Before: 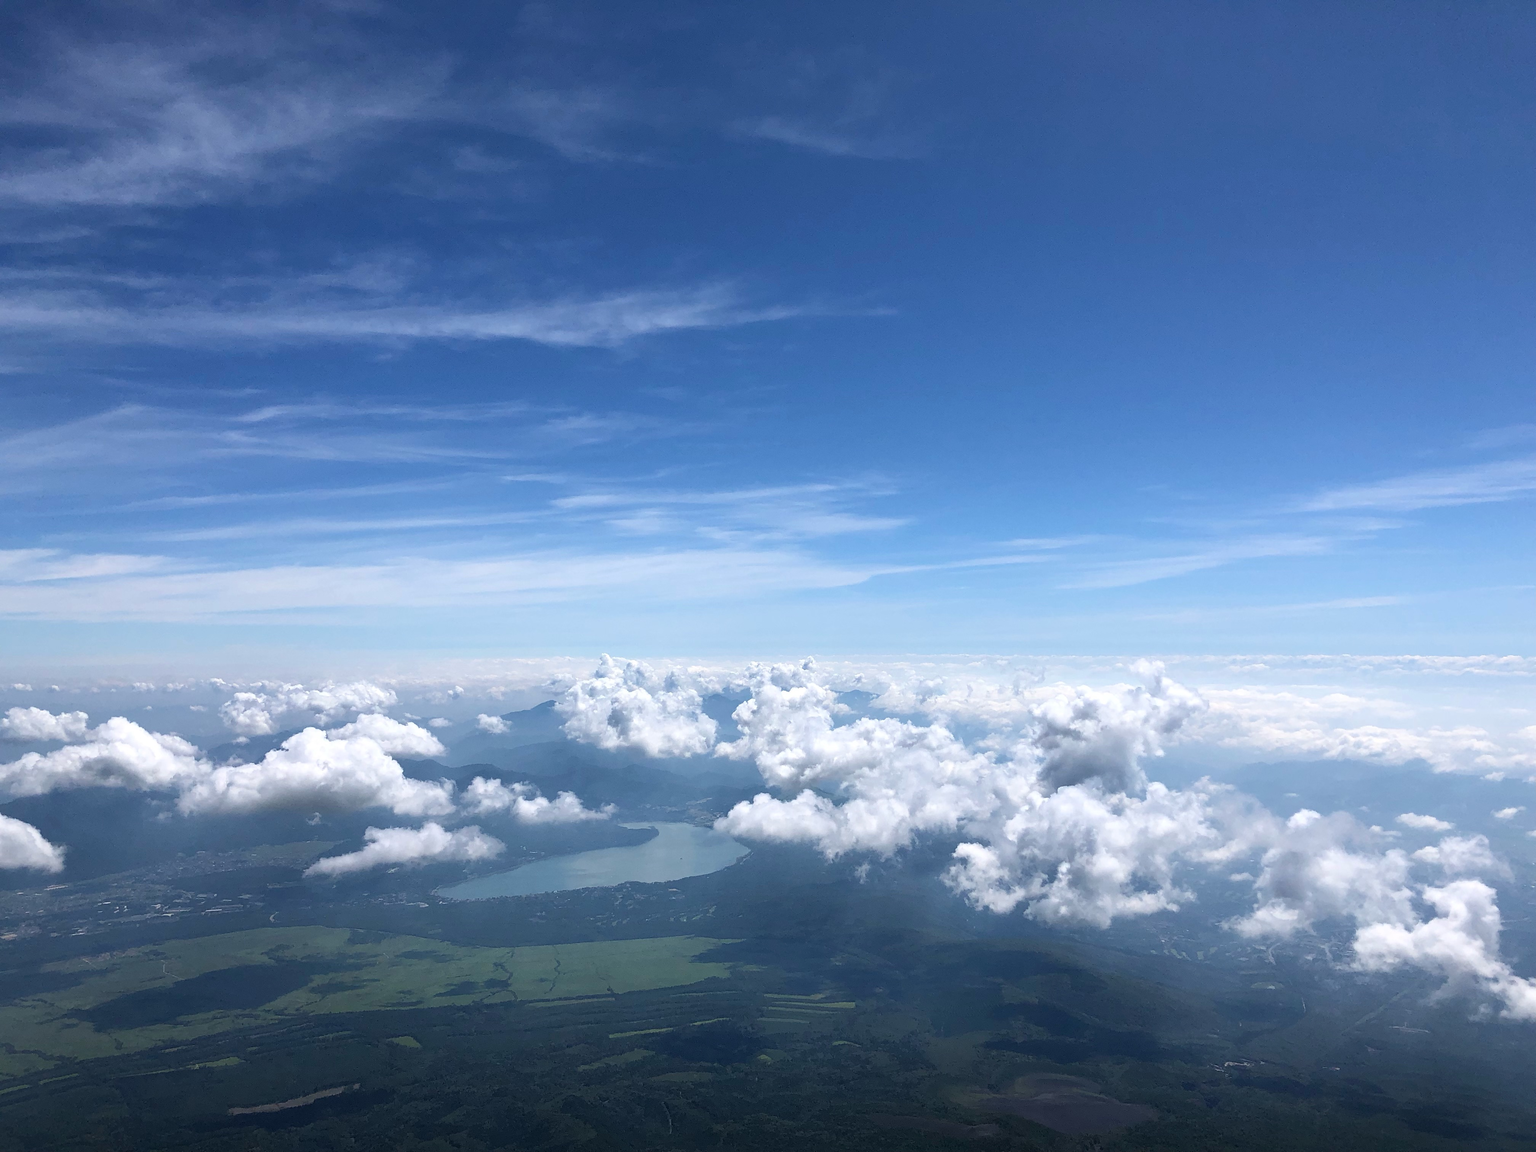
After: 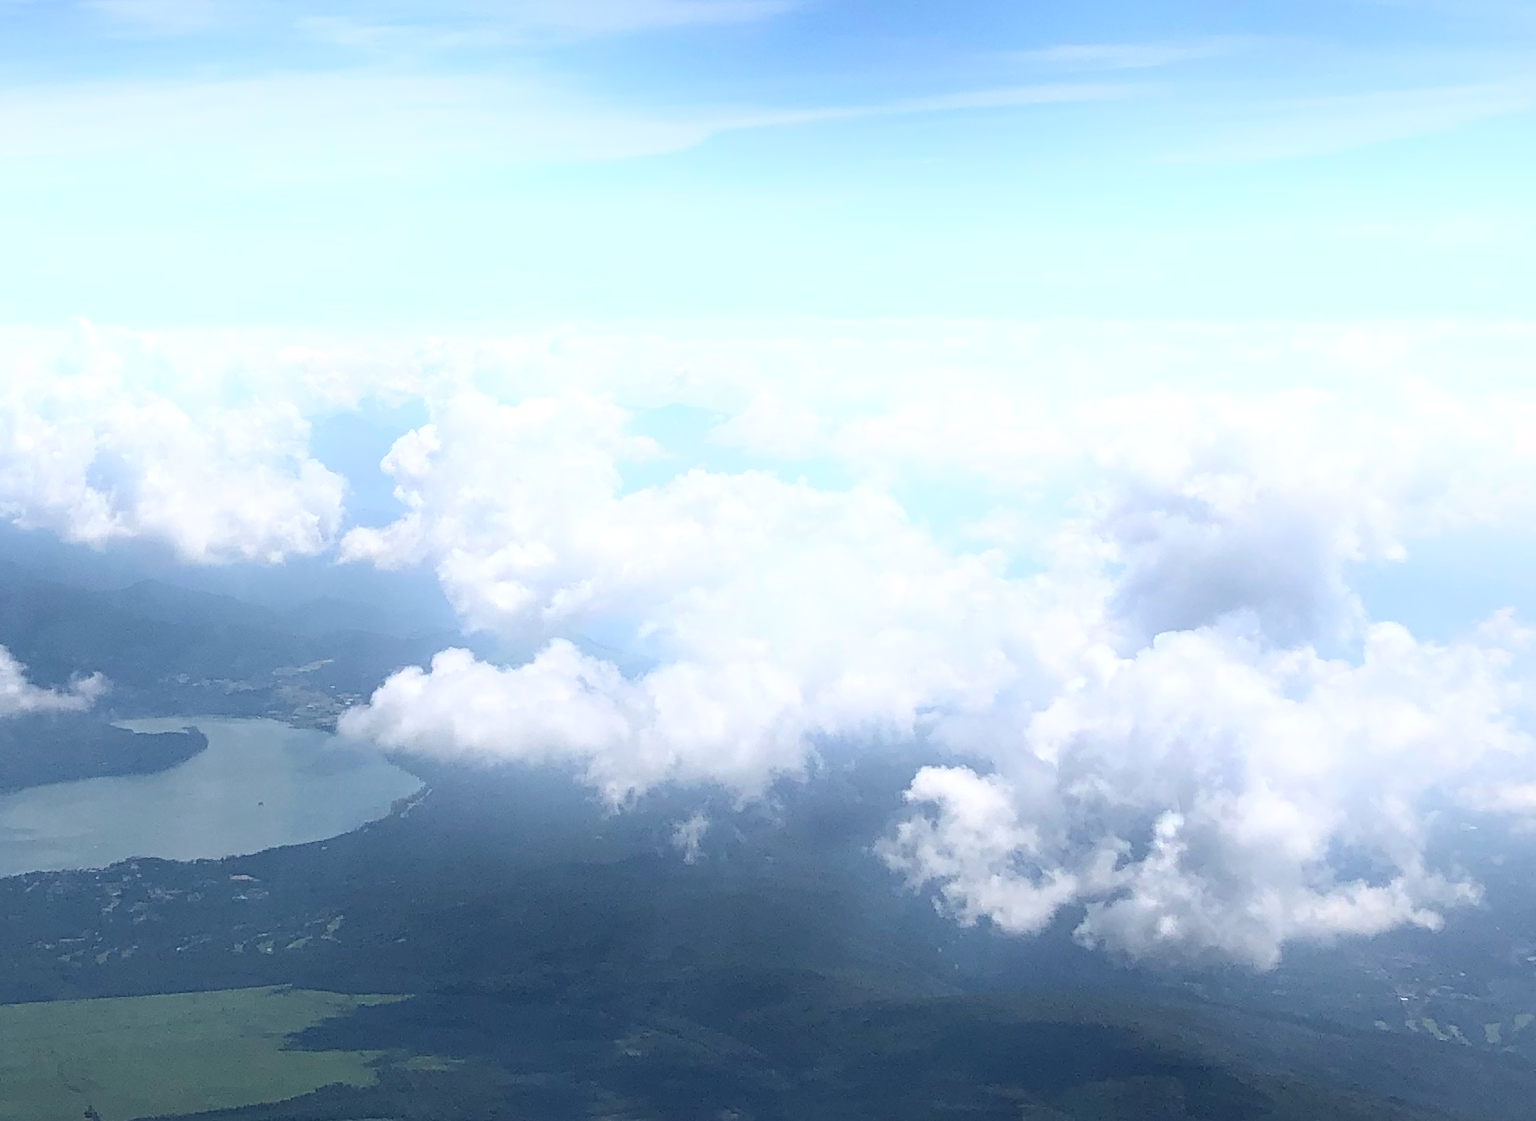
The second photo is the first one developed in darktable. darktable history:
bloom: on, module defaults
crop: left 37.221%, top 45.169%, right 20.63%, bottom 13.777%
